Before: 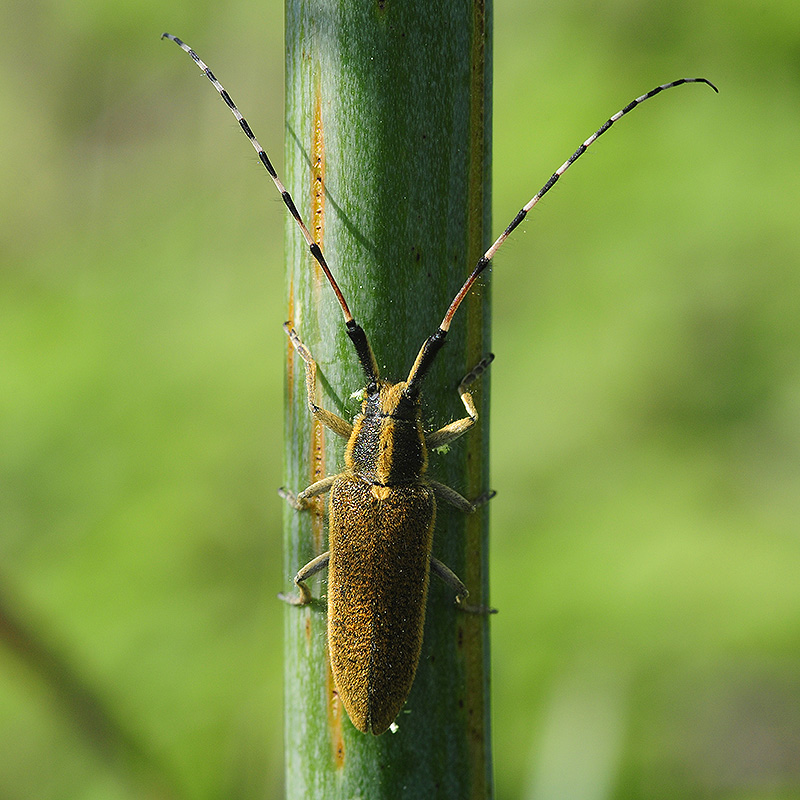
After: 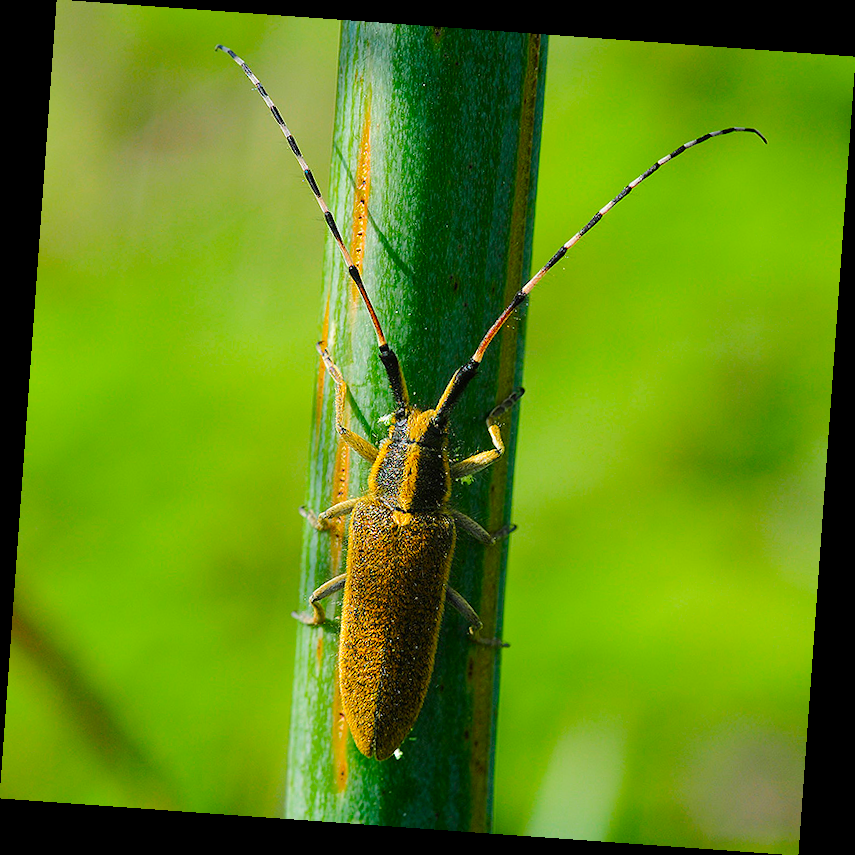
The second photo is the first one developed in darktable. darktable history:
color balance rgb: perceptual saturation grading › global saturation 25%, perceptual brilliance grading › mid-tones 10%, perceptual brilliance grading › shadows 15%, global vibrance 20%
rotate and perspective: rotation 4.1°, automatic cropping off
